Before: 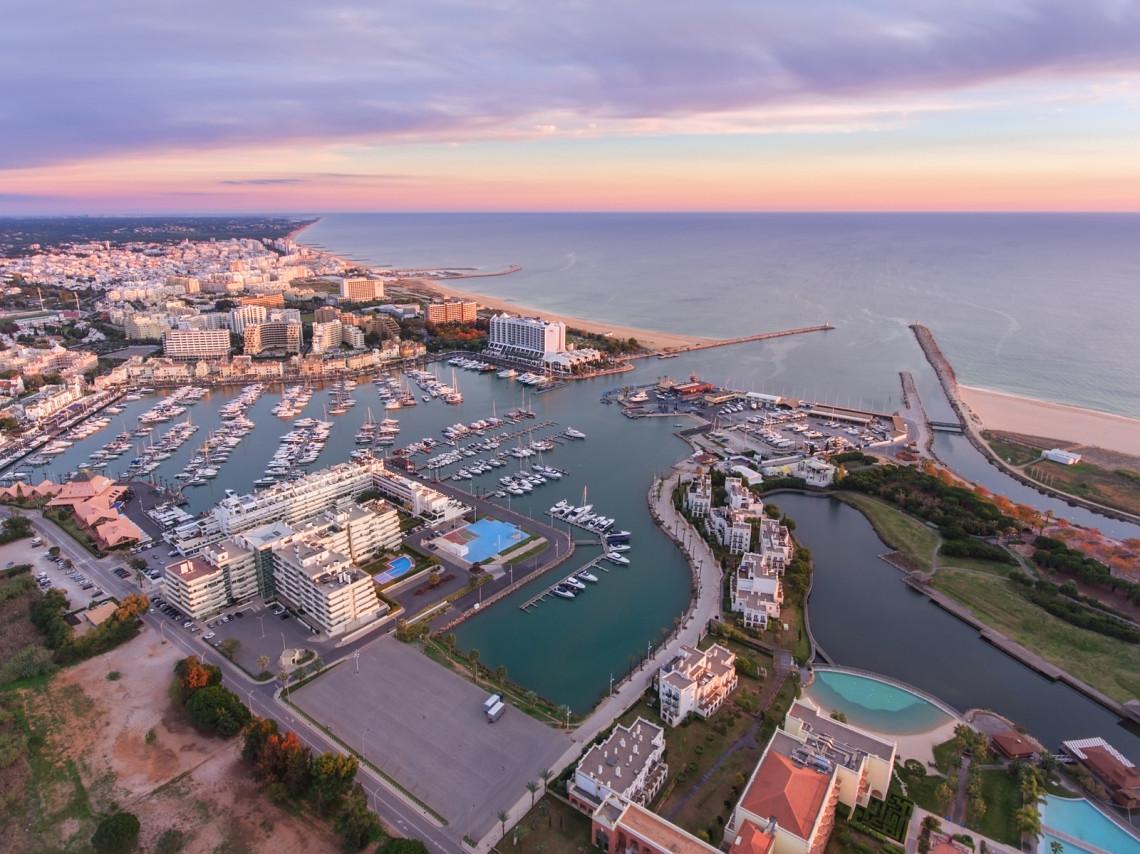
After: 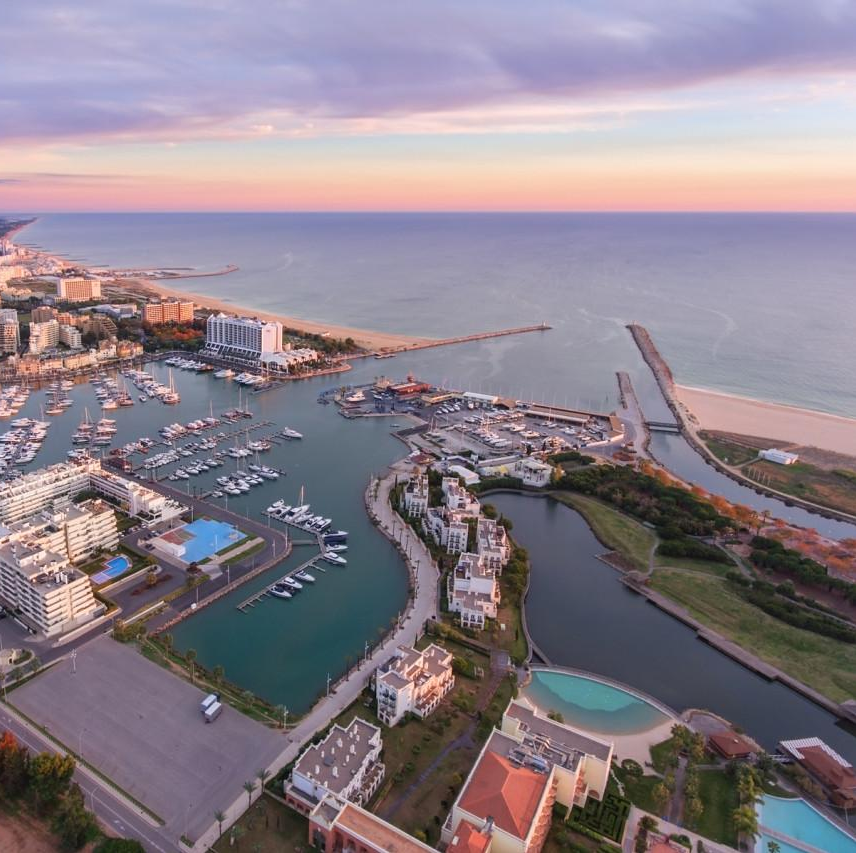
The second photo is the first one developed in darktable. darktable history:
crop and rotate: left 24.848%
